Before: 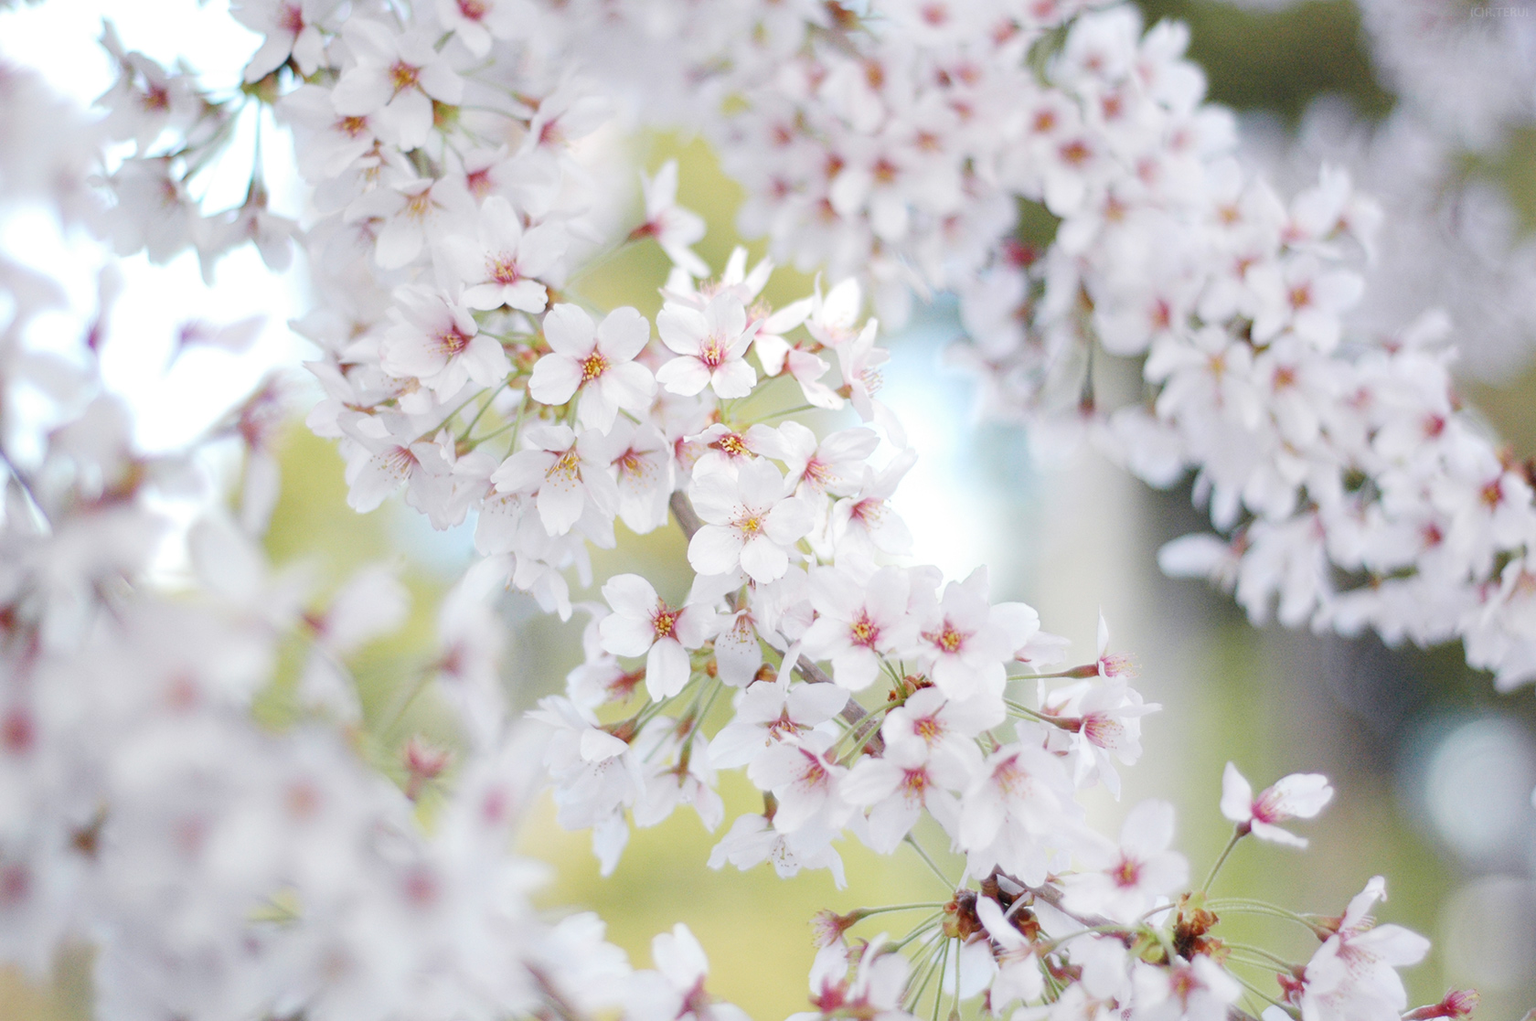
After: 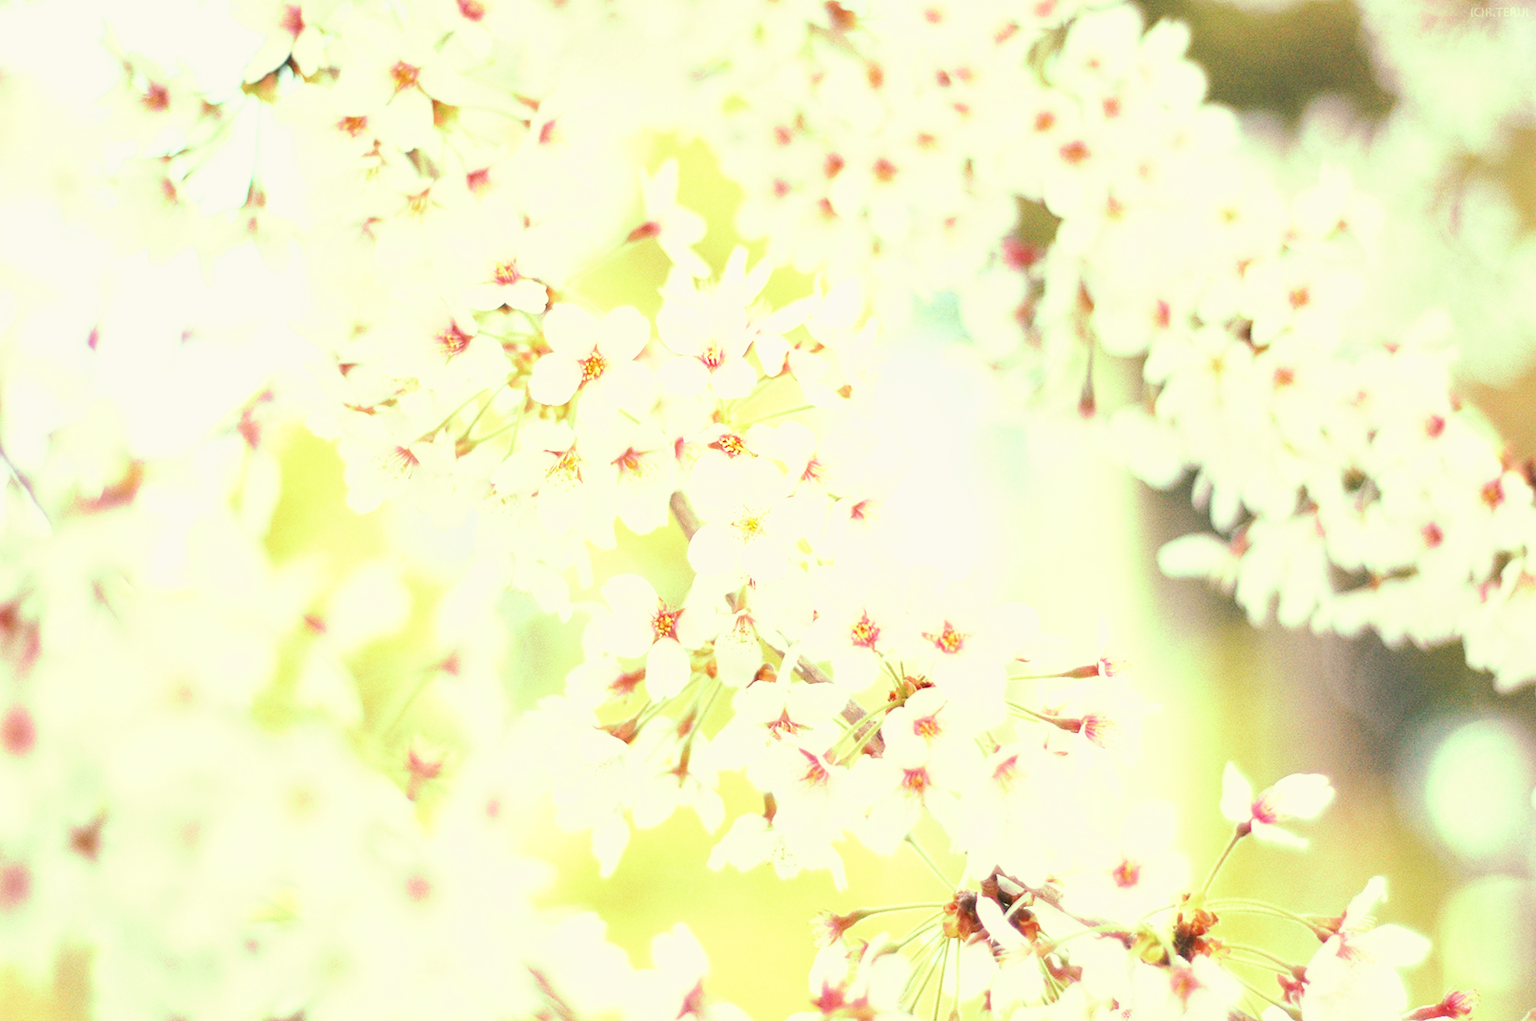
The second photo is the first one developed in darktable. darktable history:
tone curve: curves: ch0 [(0, 0) (0.003, 0.115) (0.011, 0.133) (0.025, 0.157) (0.044, 0.182) (0.069, 0.209) (0.1, 0.239) (0.136, 0.279) (0.177, 0.326) (0.224, 0.379) (0.277, 0.436) (0.335, 0.507) (0.399, 0.587) (0.468, 0.671) (0.543, 0.75) (0.623, 0.837) (0.709, 0.916) (0.801, 0.978) (0.898, 0.985) (1, 1)], preserve colors none
color look up table: target L [73.22, 94.36, 94.02, 78.98, 95.47, 72.57, 77.84, 68.6, 67.54, 64.82, 60.02, 50.01, 49.94, 200.29, 94.58, 65.14, 69.66, 59.72, 64.19, 44.21, 48.49, 48.52, 36.03, 40.43, 34.58, 22.62, 24.21, 95.01, 69.93, 63.53, 66.4, 41.53, 51.77, 40.97, 38.65, 39.13, 35.97, 37.67, 34.03, 12.4, 3.168, 80.39, 71.56, 77.64, 69.09, 67.55, 51.38, 39.23, 10.56], target a [-16.91, -62.66, -65.59, -24.92, -53.23, -45.29, -24.67, -71.76, -64.87, -71.78, -14.63, -44.93, -3.649, 0, -58.08, 14.58, -0.505, 15.56, 3.408, 52.81, 29.3, 26.1, 62.99, 62.36, 58.58, 7.778, 42.75, -51.97, 15.31, 15.33, 13.79, 73, 42.4, -6.917, 70.73, 14.19, 3.608, 58.73, -0.333, 43.41, 16.5, -3.135, -38.73, -15.56, -53.75, -16.22, -46.35, -25.86, -15.37], target b [81.15, 85.12, 102.77, 84.31, 51.71, 39.84, 53.9, 45.62, 27.25, 69.54, 67.55, 46.75, 49.51, 0, 67.7, 28.48, 63.48, 63.05, 41.83, 21.8, 61.25, 25.75, 57.72, 14.7, 51.22, 35.7, 28.26, 49.24, -4.098, -13.78, 20.38, -30.88, -22.54, -32.47, -51.04, -6.18, -56.99, -7.974, 13.6, -74.23, -29.13, 11.23, -2.624, 6.763, -6.531, 11.75, 18.69, -7.61, 5.68], num patches 49
